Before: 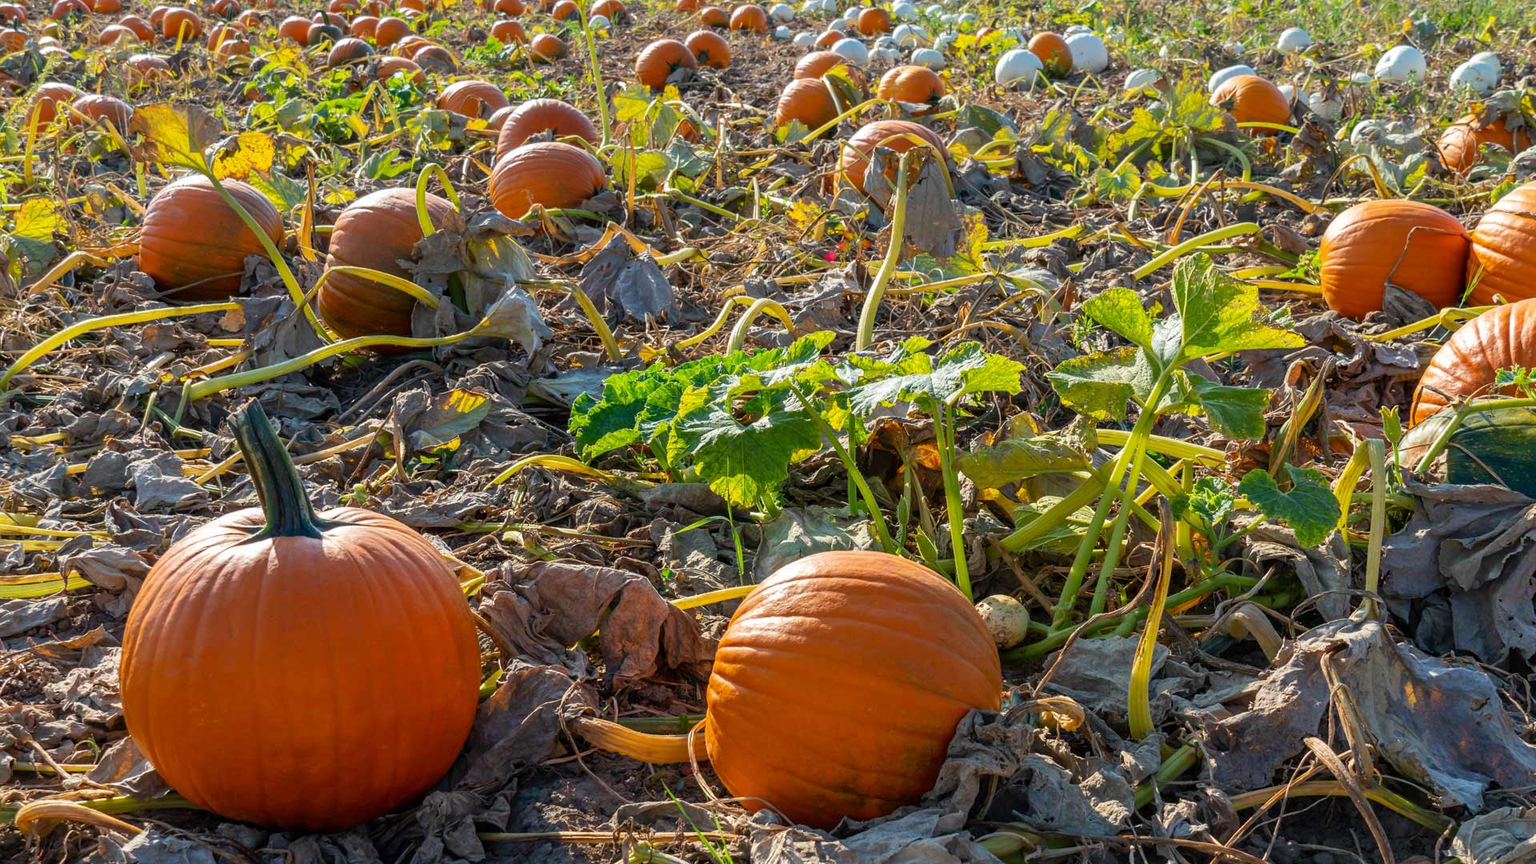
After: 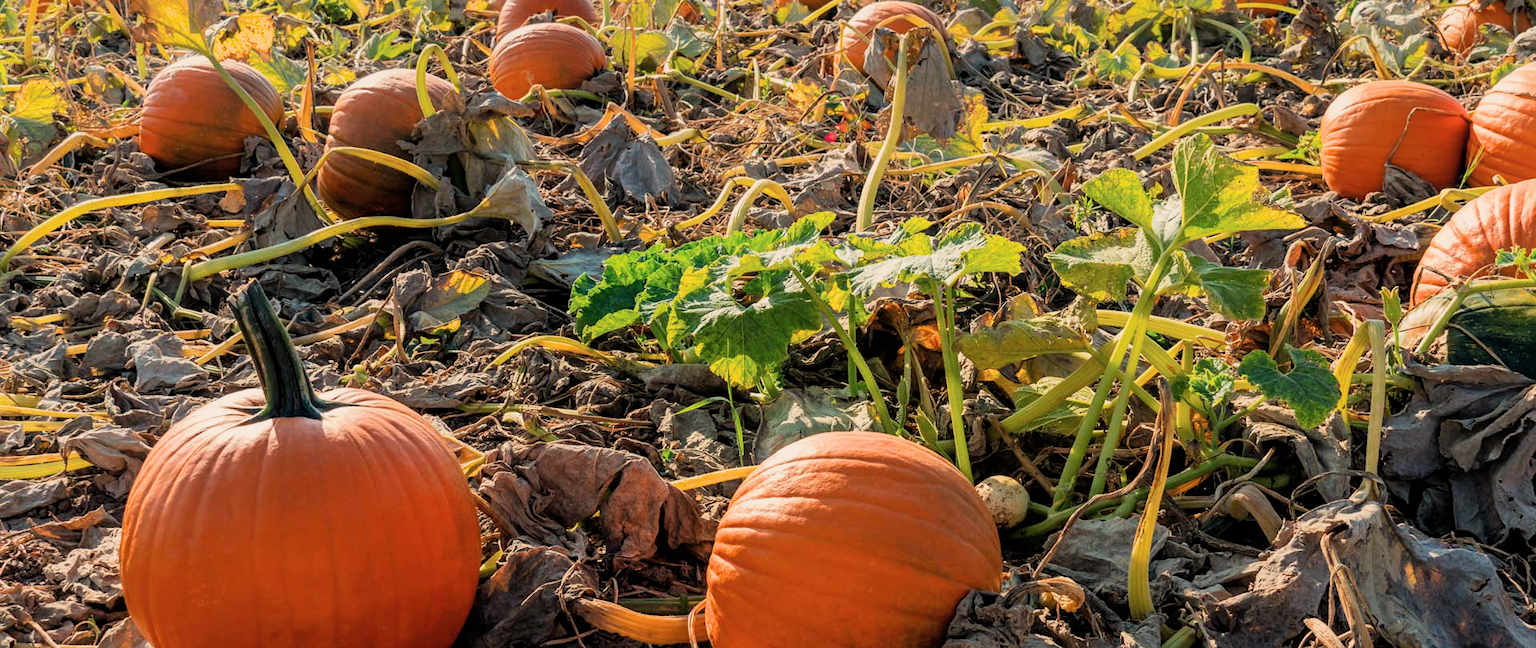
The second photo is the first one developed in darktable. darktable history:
crop: top 13.819%, bottom 11.169%
contrast equalizer: octaves 7, y [[0.6 ×6], [0.55 ×6], [0 ×6], [0 ×6], [0 ×6]], mix -0.3
white balance: red 1.123, blue 0.83
exposure: exposure 0.2 EV, compensate highlight preservation false
color calibration: illuminant as shot in camera, x 0.358, y 0.373, temperature 4628.91 K
filmic rgb: black relative exposure -5 EV, white relative exposure 3.5 EV, hardness 3.19, contrast 1.3, highlights saturation mix -50%
shadows and highlights: shadows 25, highlights -25
